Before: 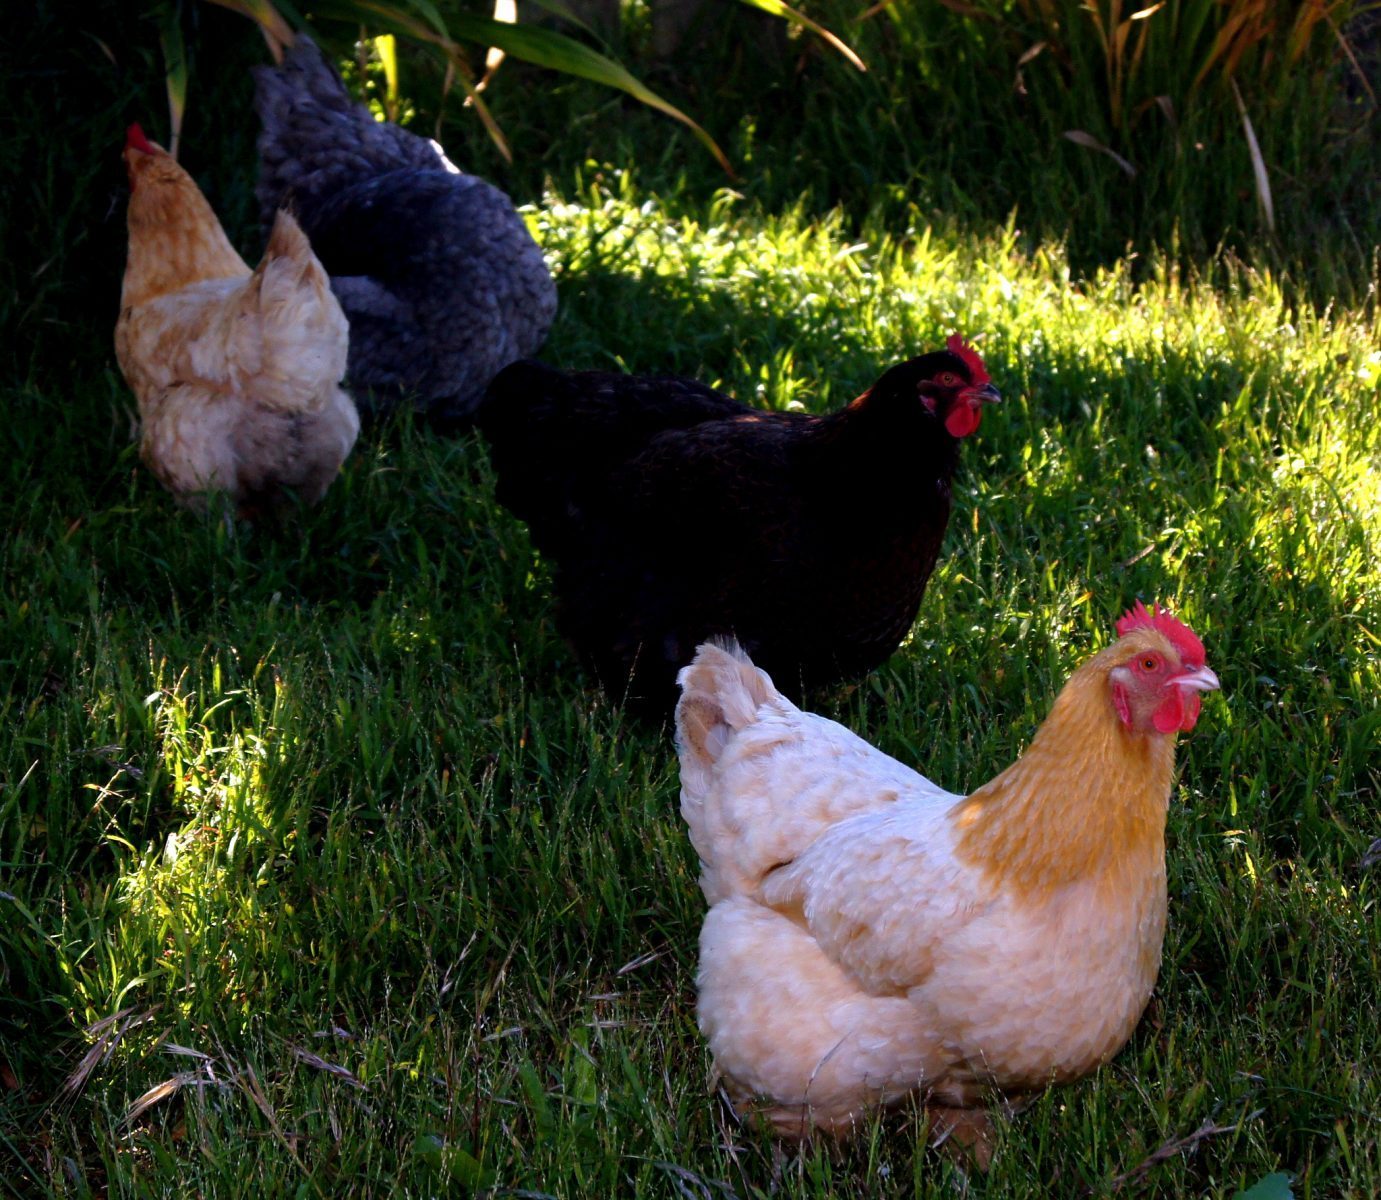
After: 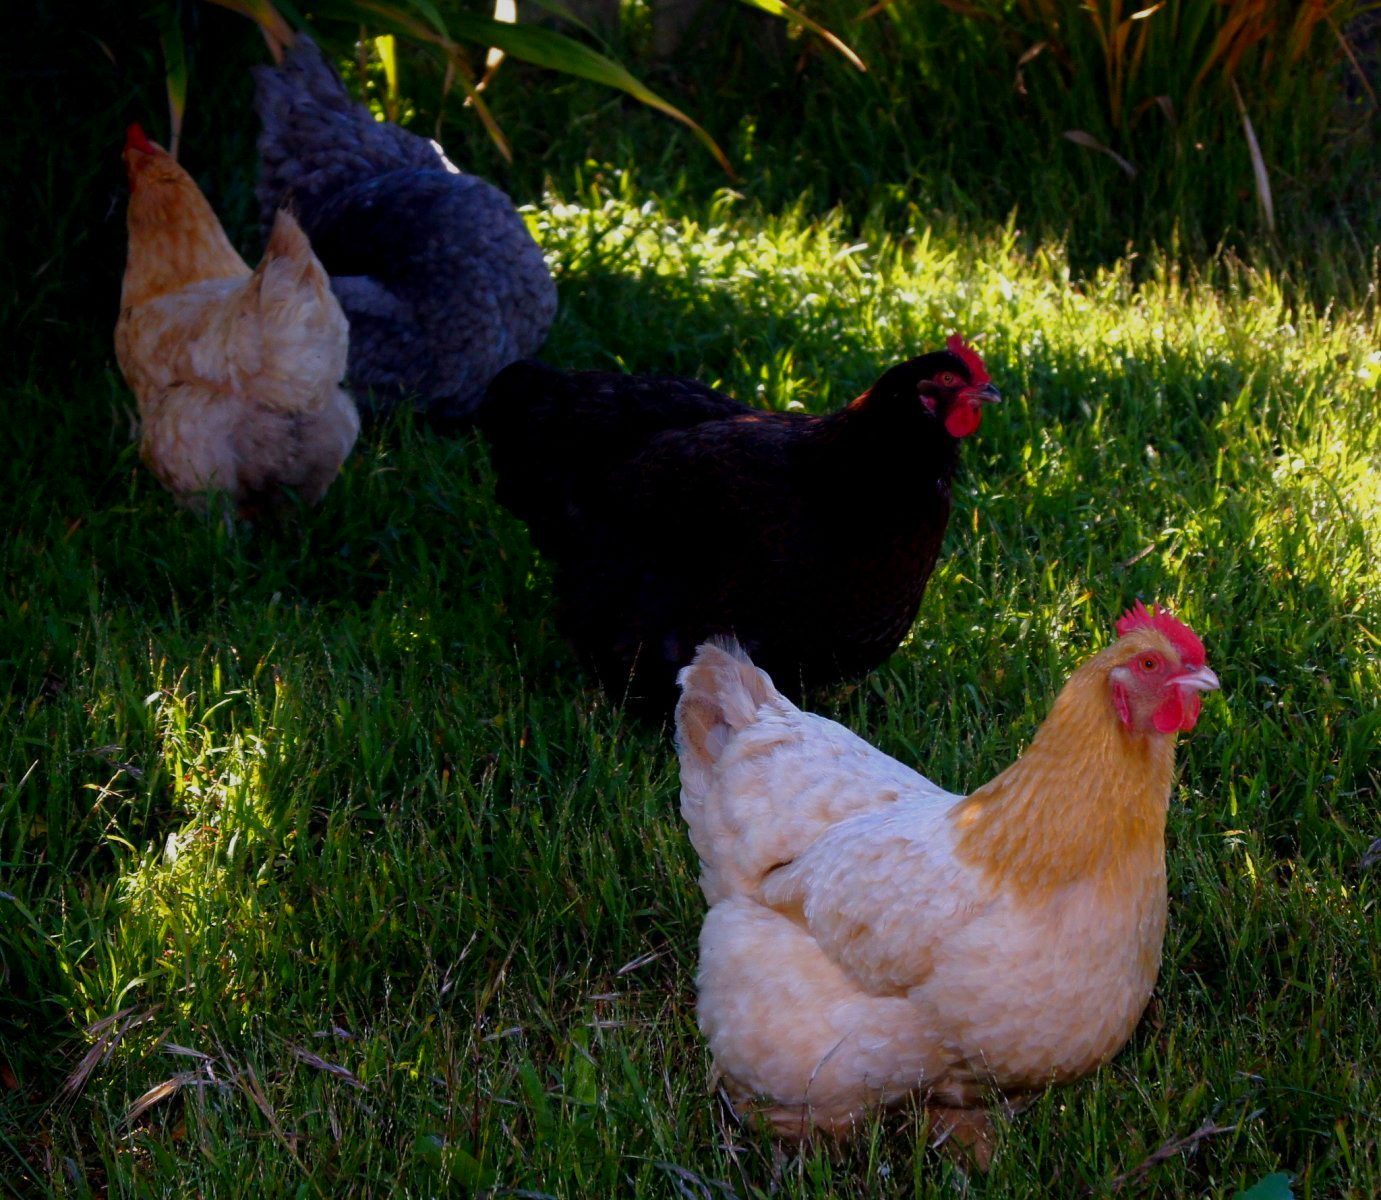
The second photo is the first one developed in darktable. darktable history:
tone equalizer: -8 EV 0.25 EV, -7 EV 0.417 EV, -6 EV 0.417 EV, -5 EV 0.25 EV, -3 EV -0.25 EV, -2 EV -0.417 EV, -1 EV -0.417 EV, +0 EV -0.25 EV, edges refinement/feathering 500, mask exposure compensation -1.57 EV, preserve details guided filter
shadows and highlights: shadows -40.15, highlights 62.88, soften with gaussian
